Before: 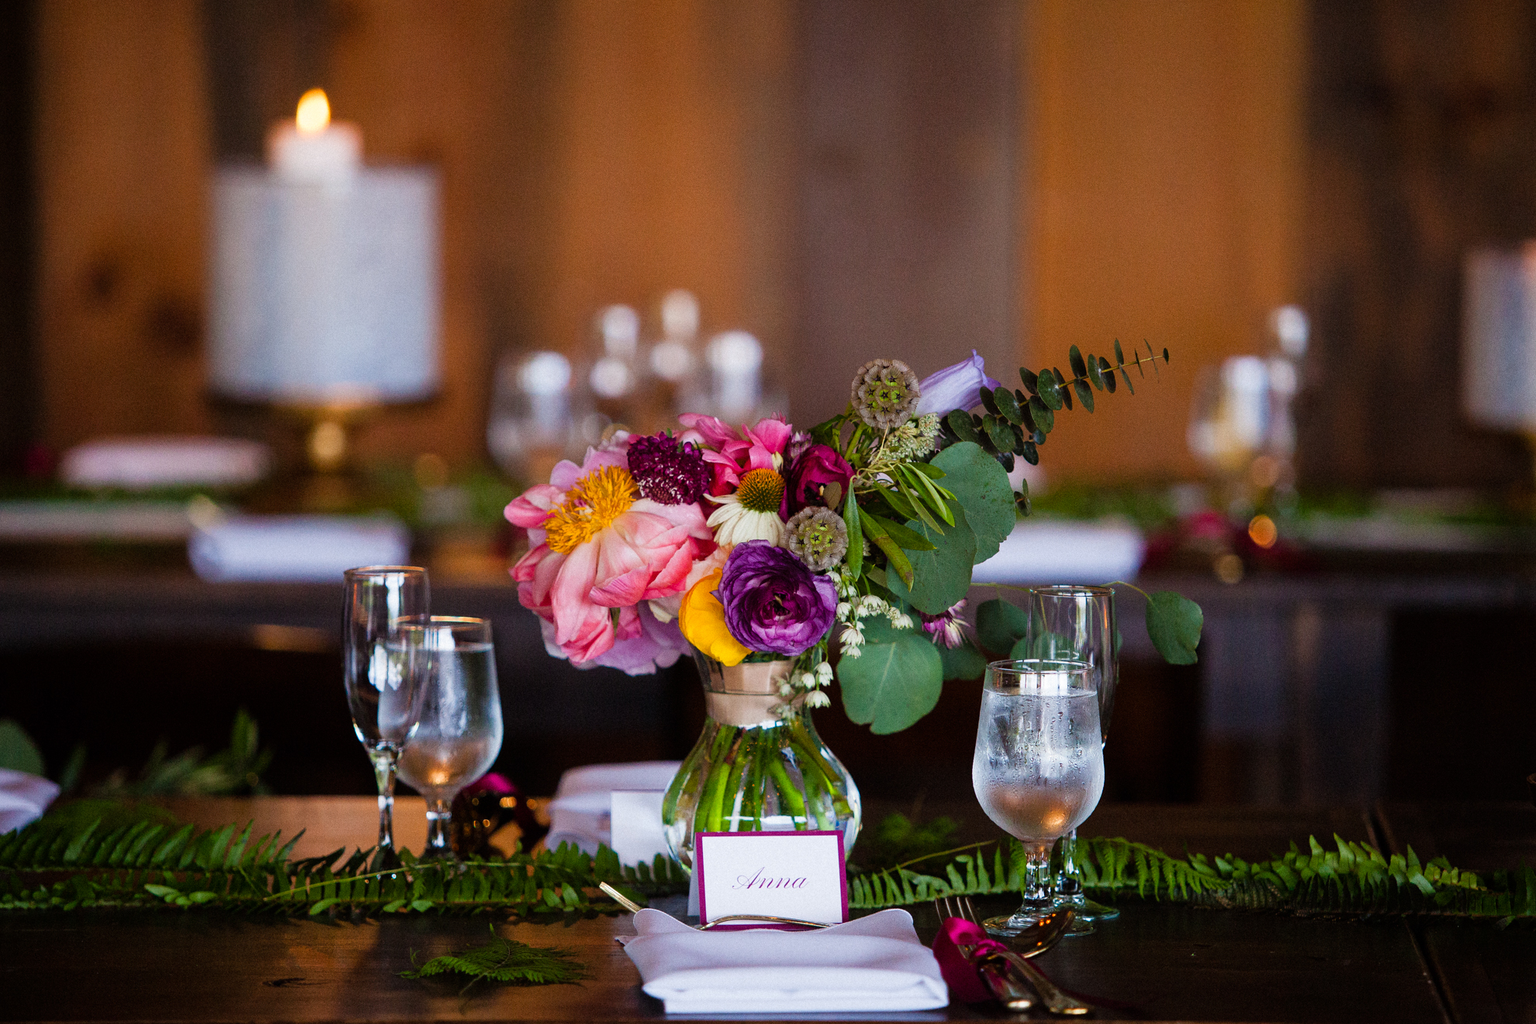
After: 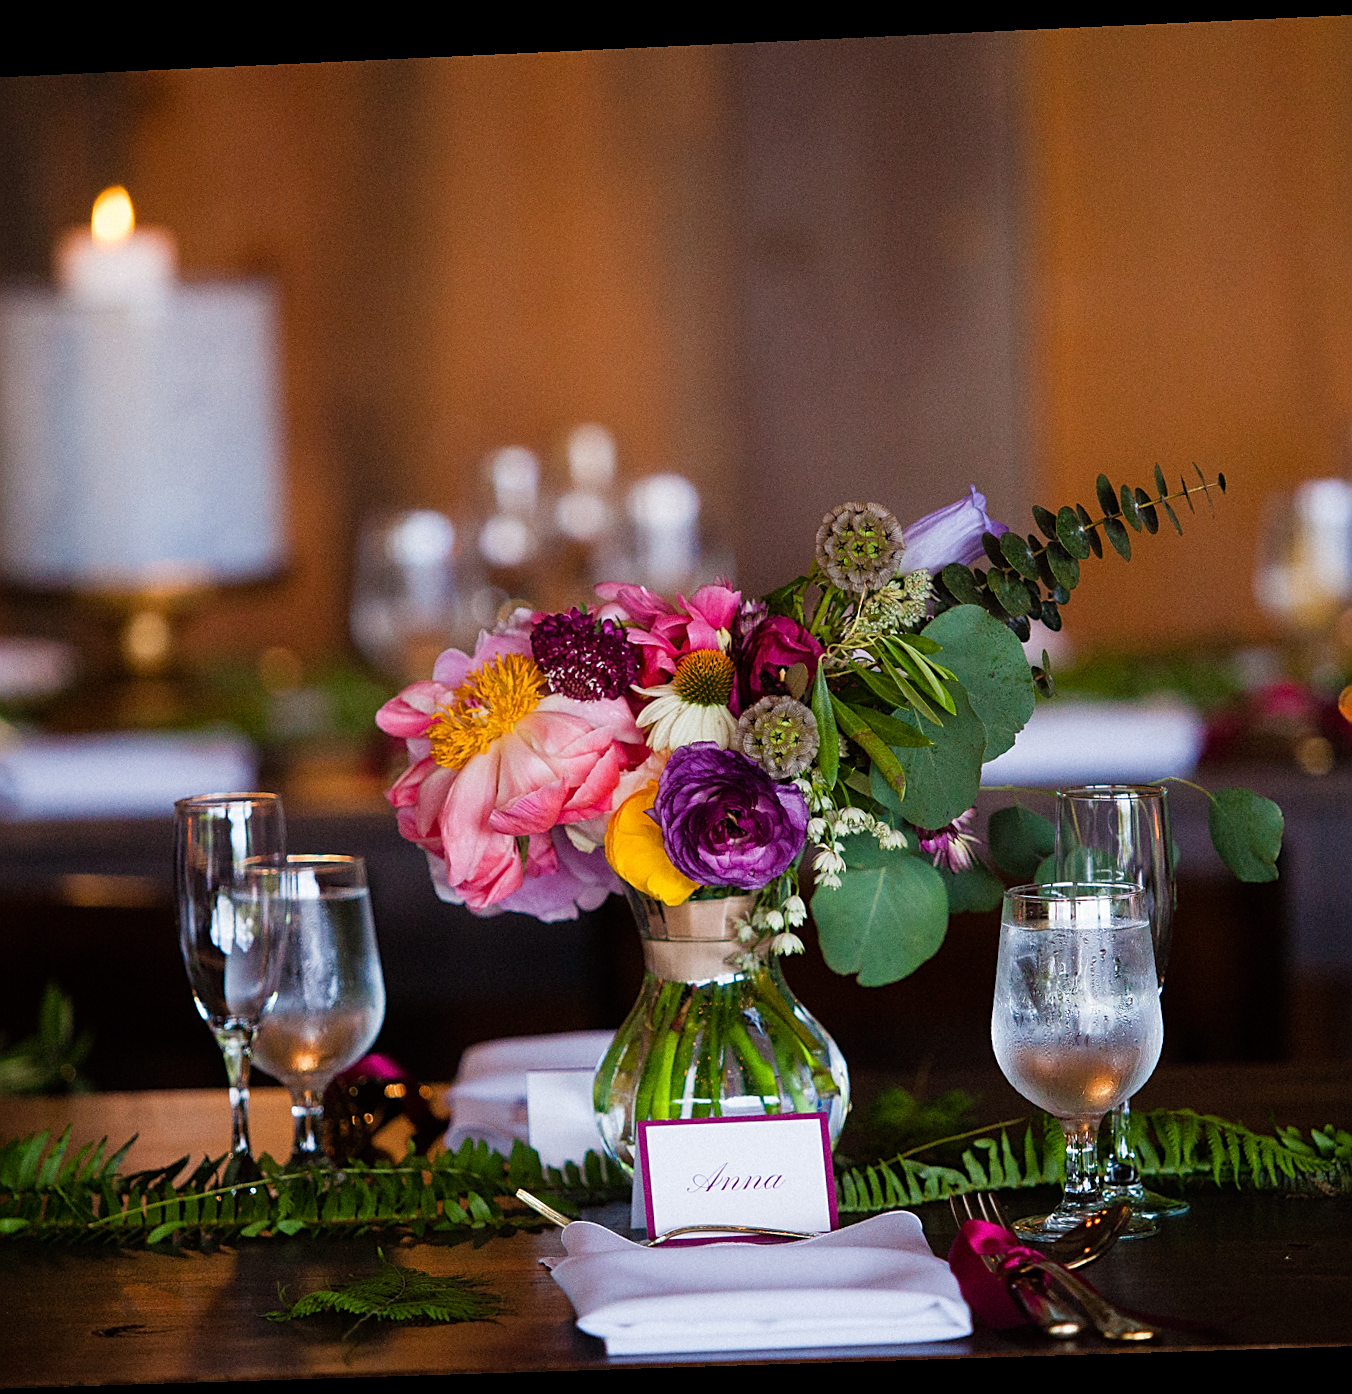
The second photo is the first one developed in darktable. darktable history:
crop and rotate: left 14.292%, right 19.041%
sharpen: on, module defaults
rotate and perspective: rotation -2.22°, lens shift (horizontal) -0.022, automatic cropping off
